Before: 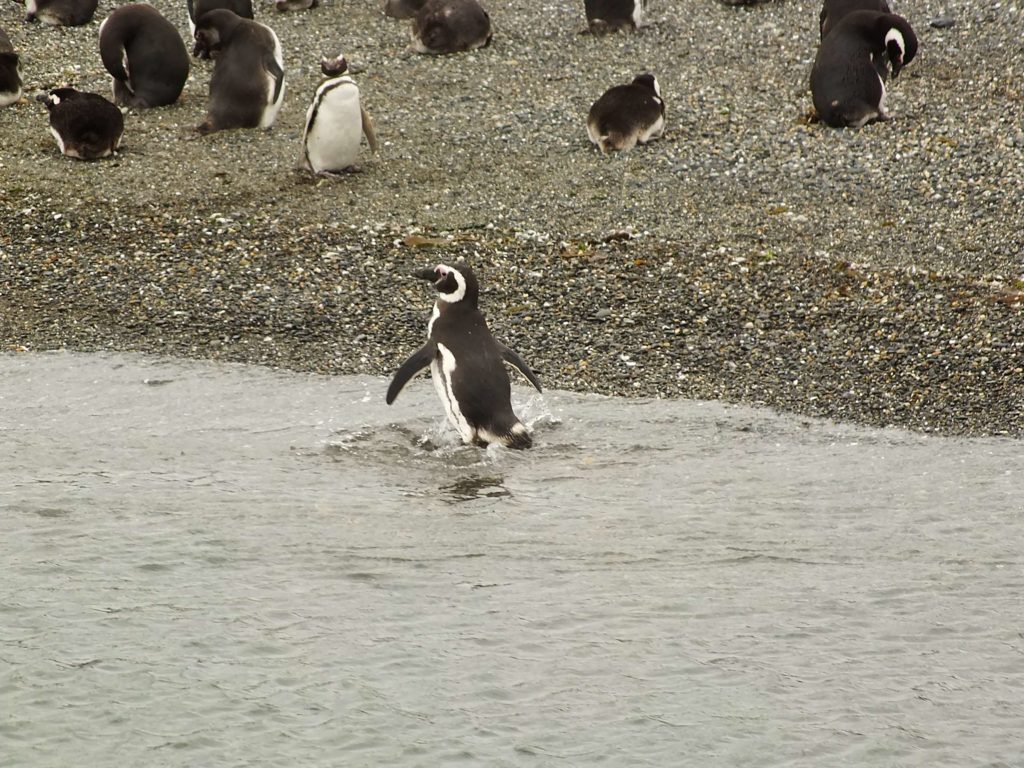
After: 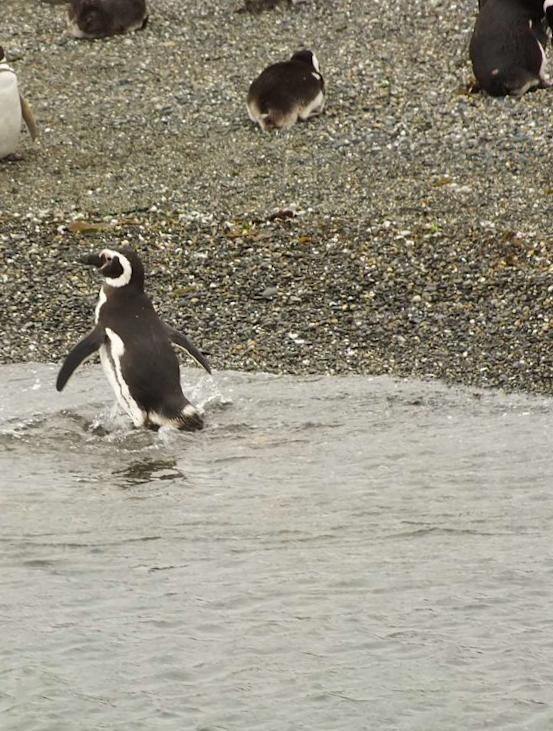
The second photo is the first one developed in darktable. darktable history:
rotate and perspective: rotation -2.12°, lens shift (vertical) 0.009, lens shift (horizontal) -0.008, automatic cropping original format, crop left 0.036, crop right 0.964, crop top 0.05, crop bottom 0.959
crop: left 31.458%, top 0%, right 11.876%
